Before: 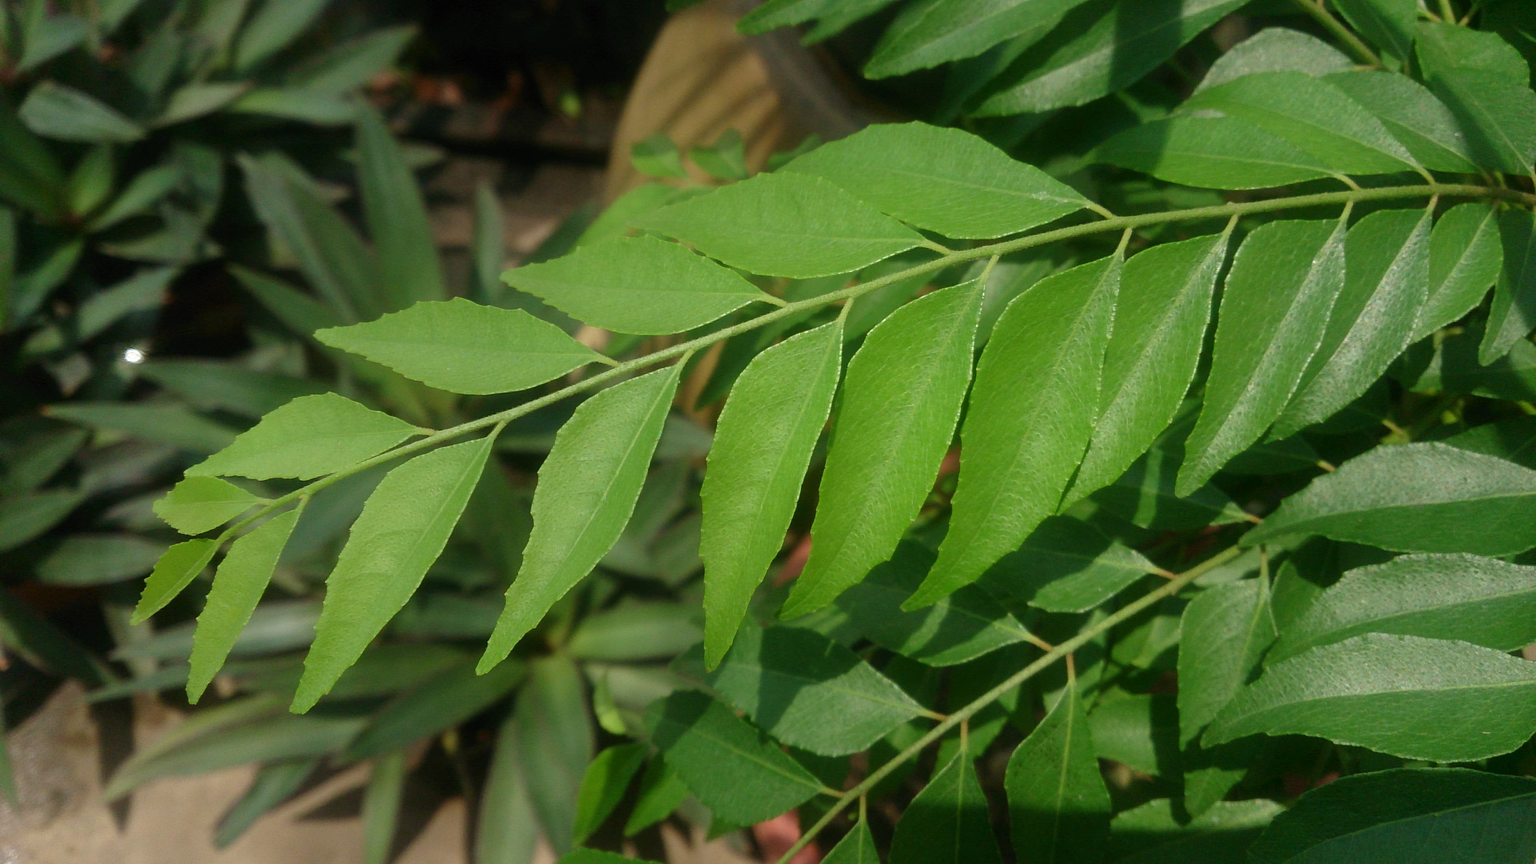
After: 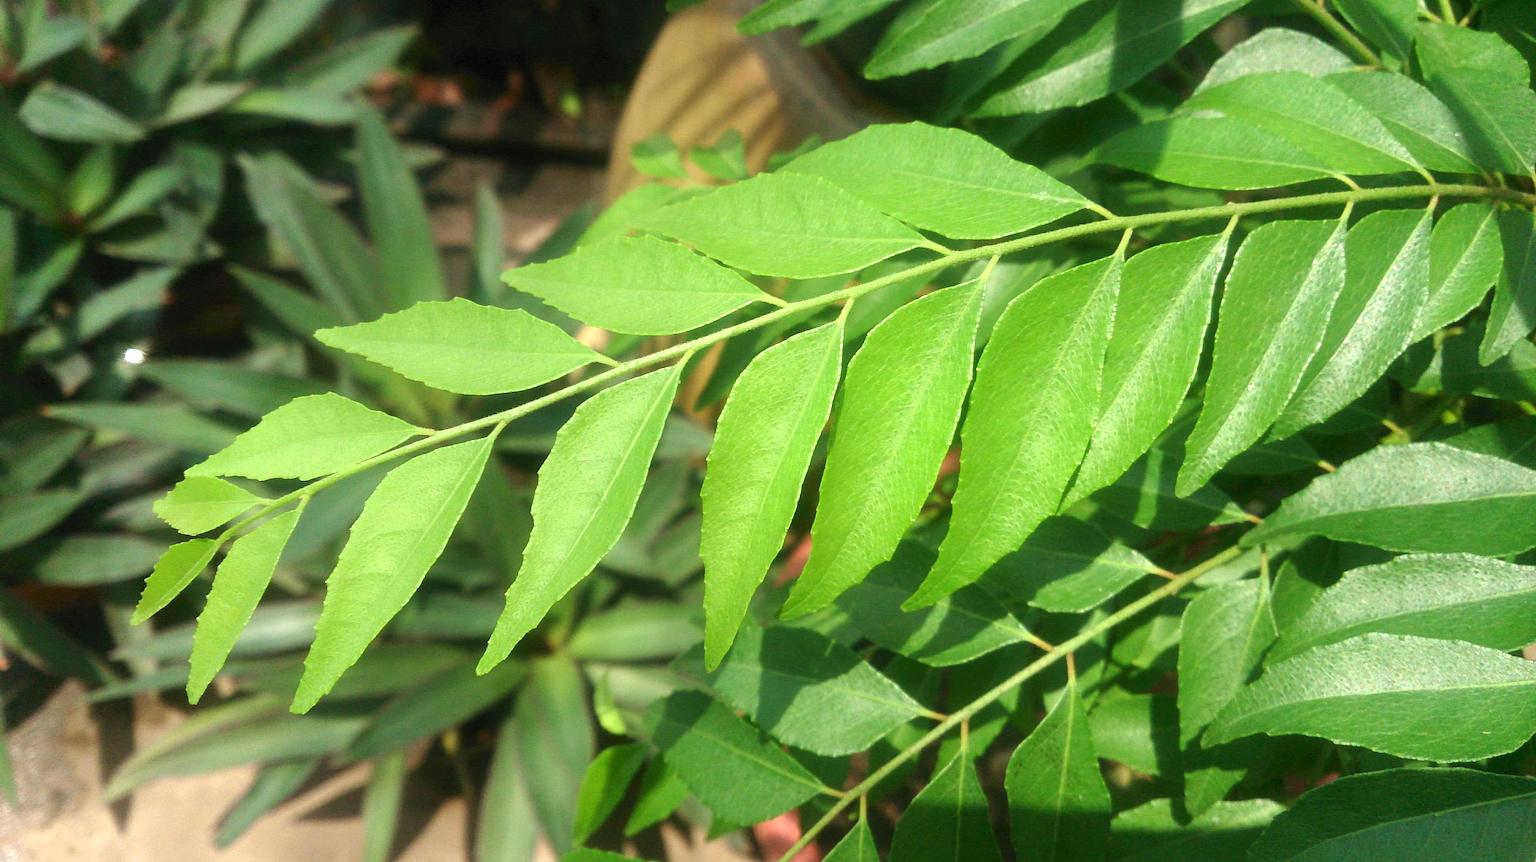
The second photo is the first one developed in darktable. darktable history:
crop: bottom 0.067%
exposure: black level correction 0, exposure 1.2 EV, compensate highlight preservation false
